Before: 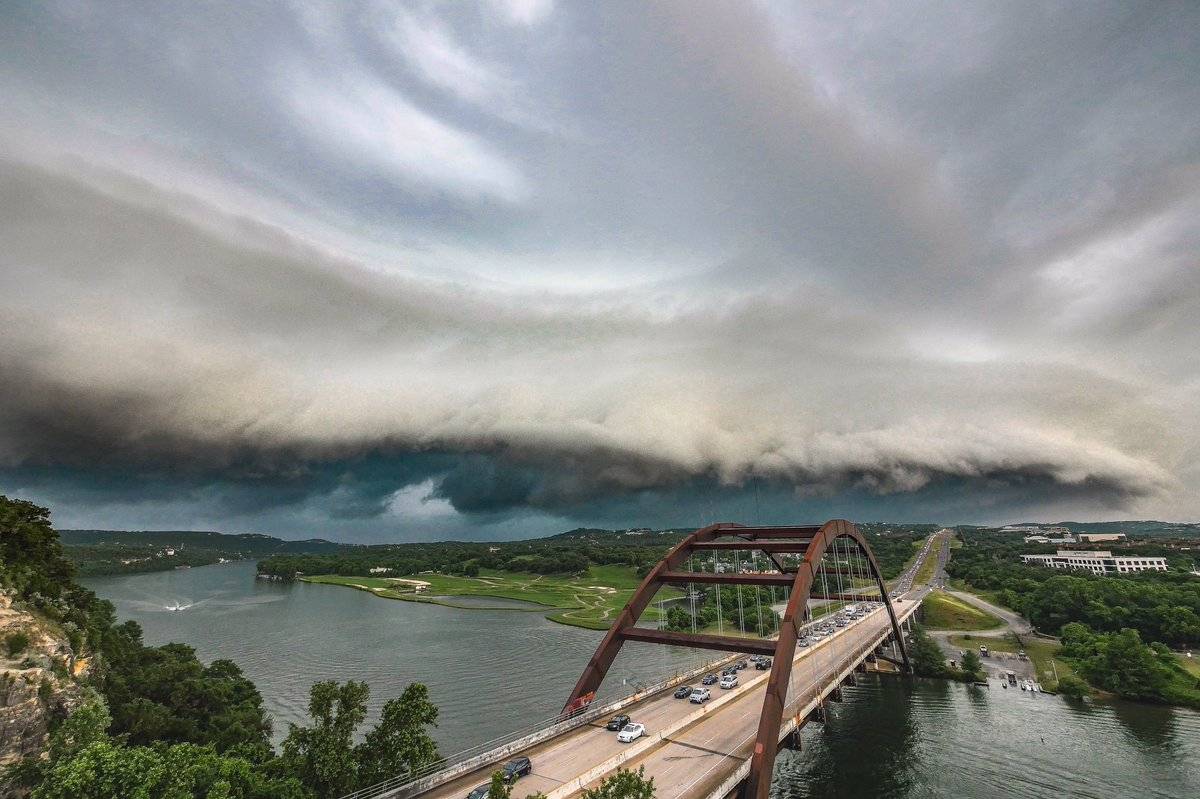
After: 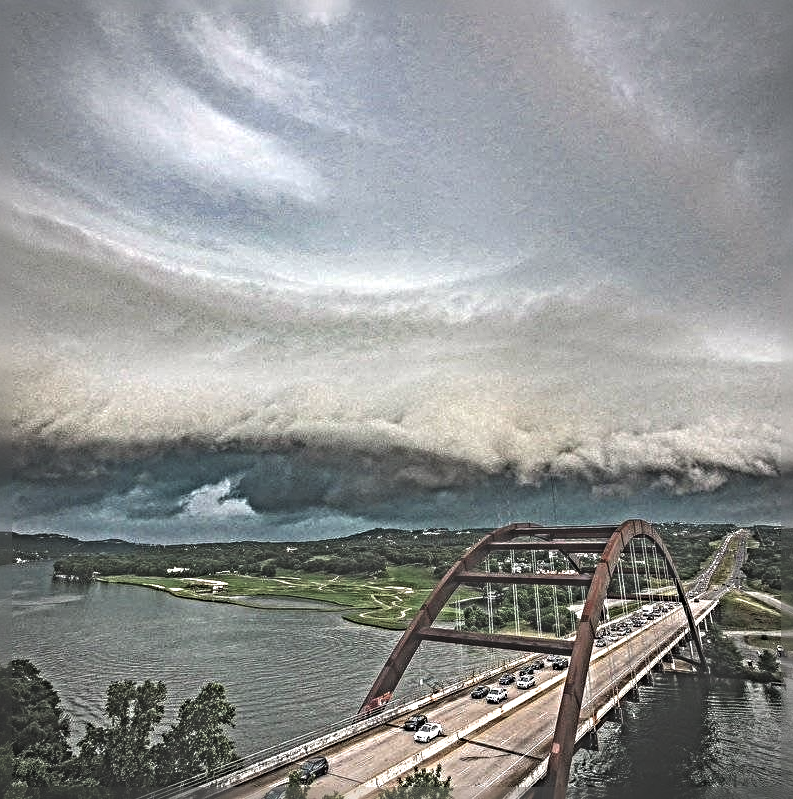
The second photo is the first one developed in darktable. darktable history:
vignetting: automatic ratio true
crop: left 16.989%, right 16.923%
exposure: black level correction -0.061, exposure -0.05 EV, compensate exposure bias true, compensate highlight preservation false
sharpen: radius 6.282, amount 1.8, threshold 0.138
local contrast: detail 130%
